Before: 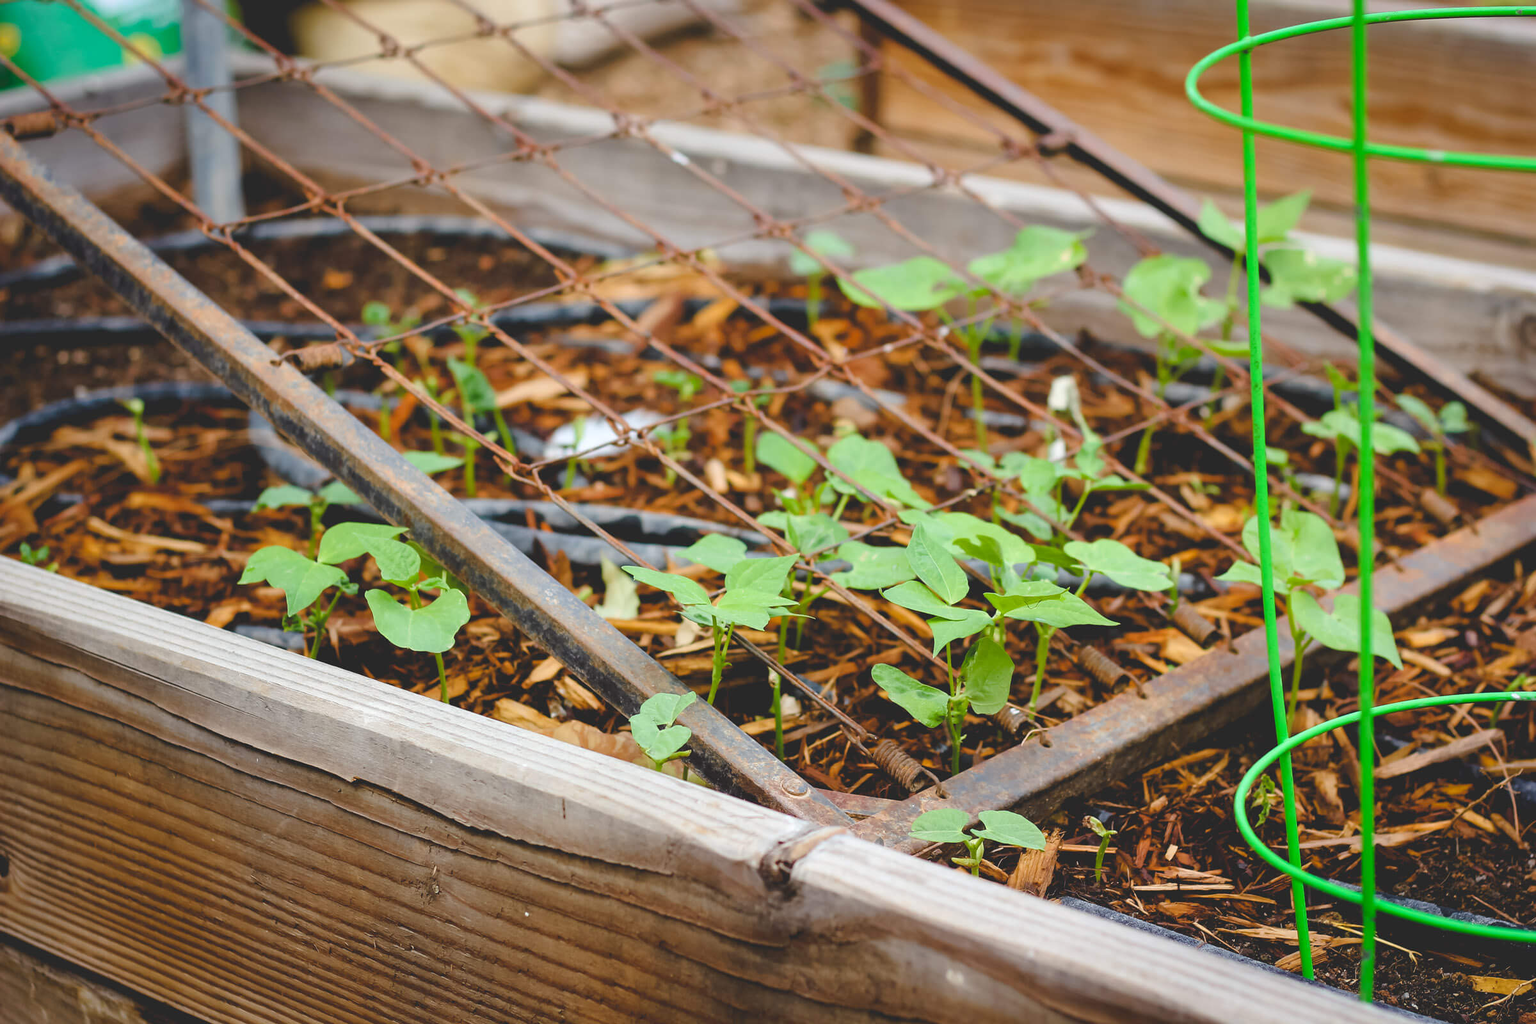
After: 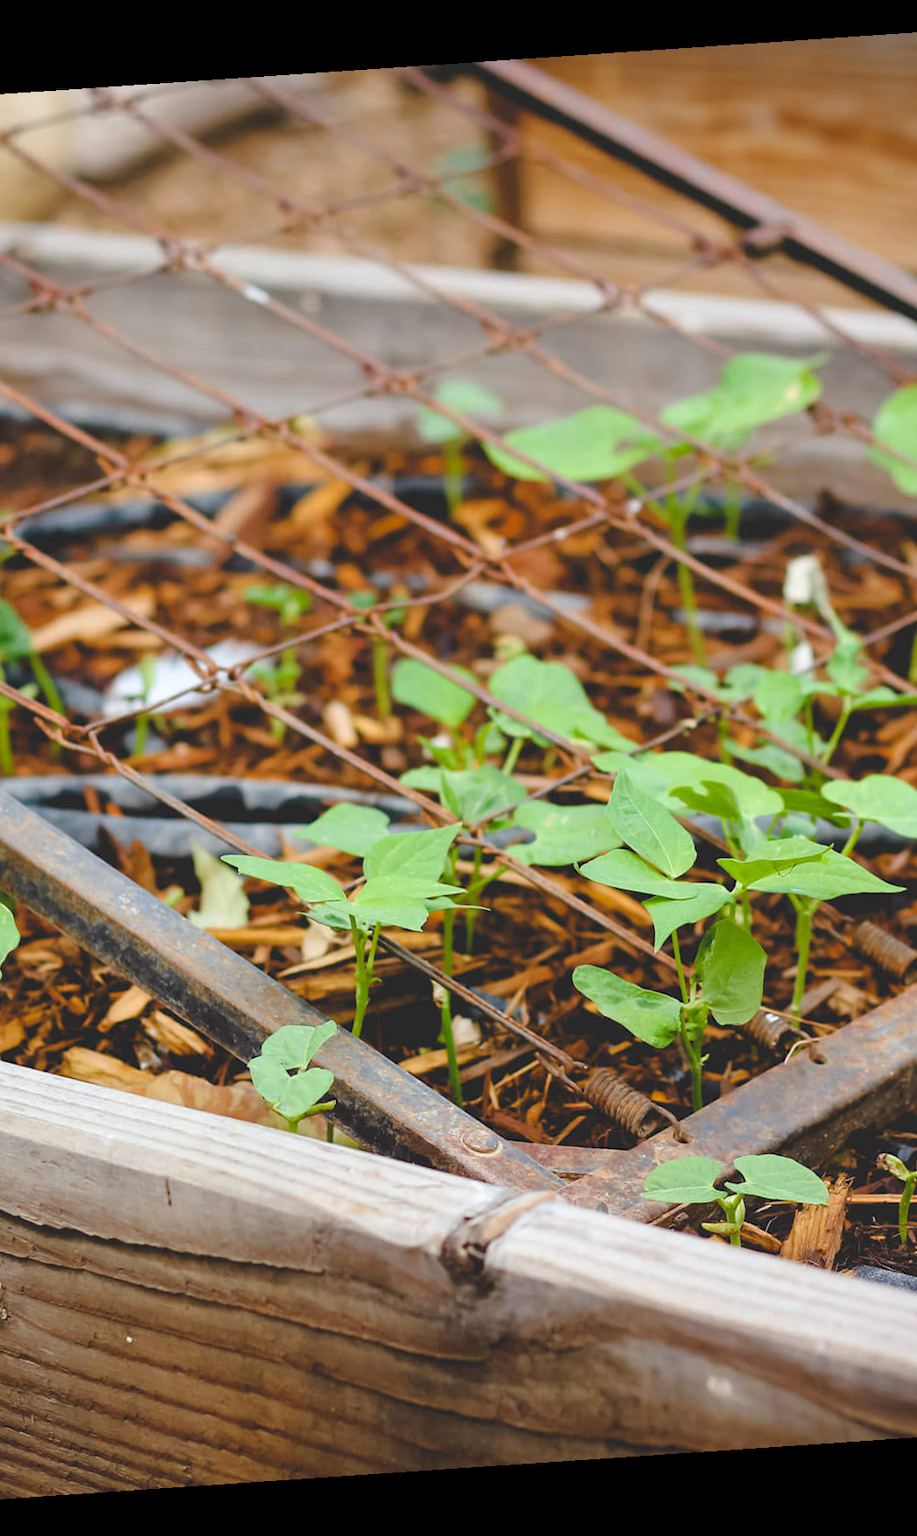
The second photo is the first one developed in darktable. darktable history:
crop: left 31.229%, right 27.105%
rotate and perspective: rotation -4.2°, shear 0.006, automatic cropping off
